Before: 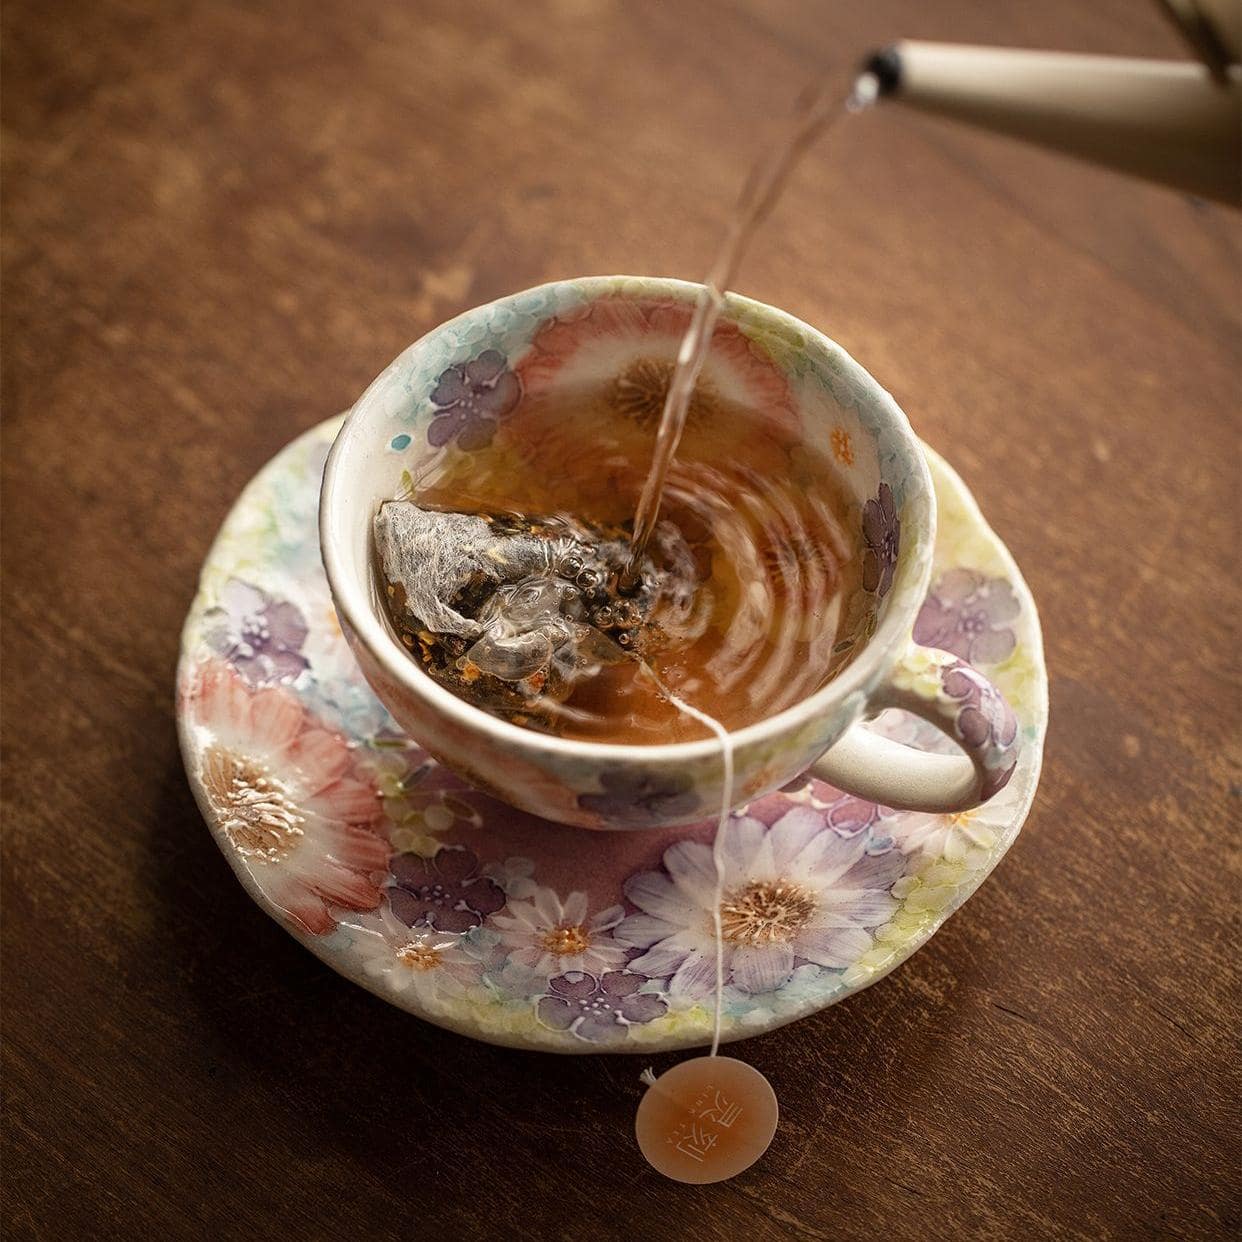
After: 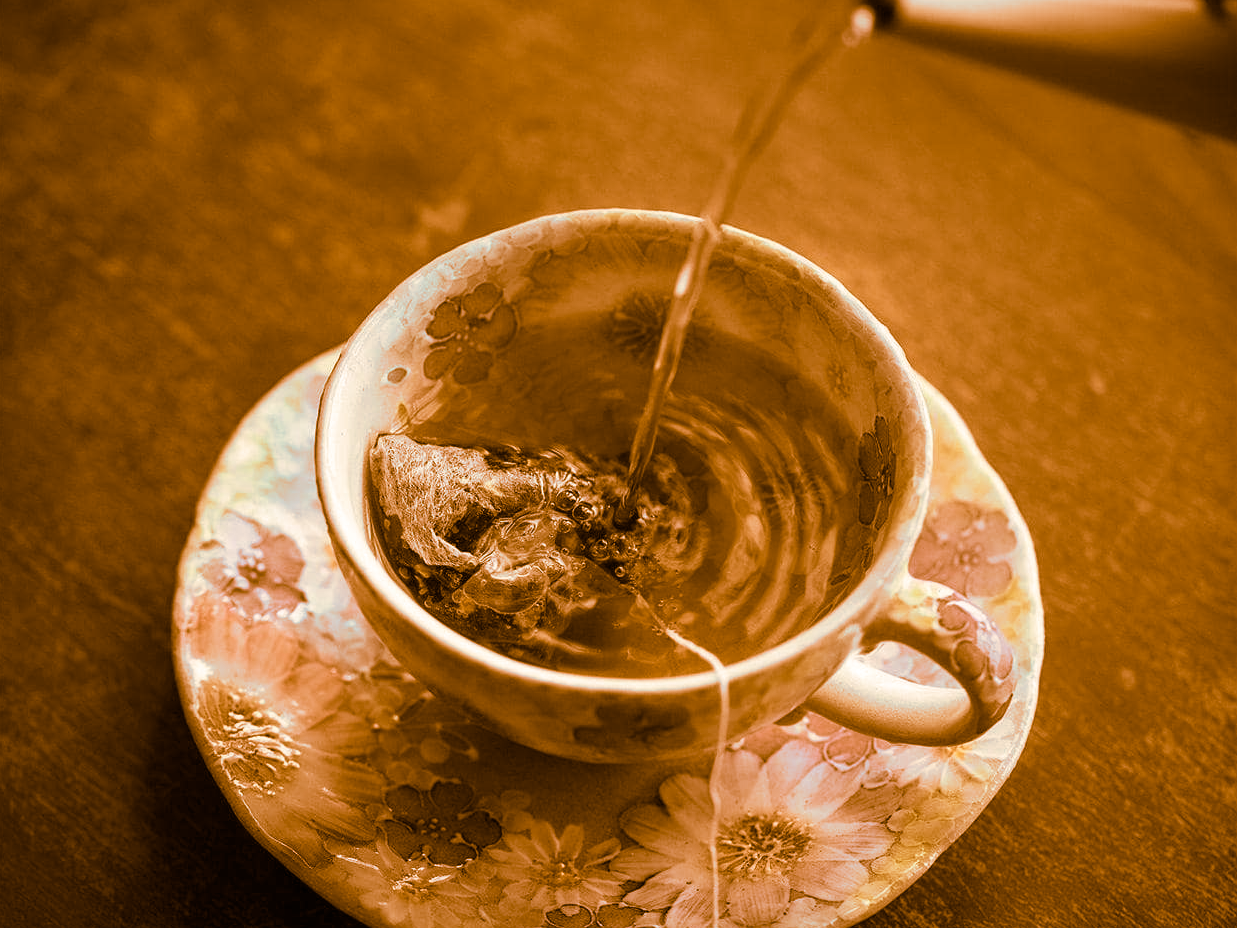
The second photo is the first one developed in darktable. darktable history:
crop: left 0.387%, top 5.469%, bottom 19.809%
split-toning: shadows › hue 26°, shadows › saturation 0.92, highlights › hue 40°, highlights › saturation 0.92, balance -63, compress 0%
